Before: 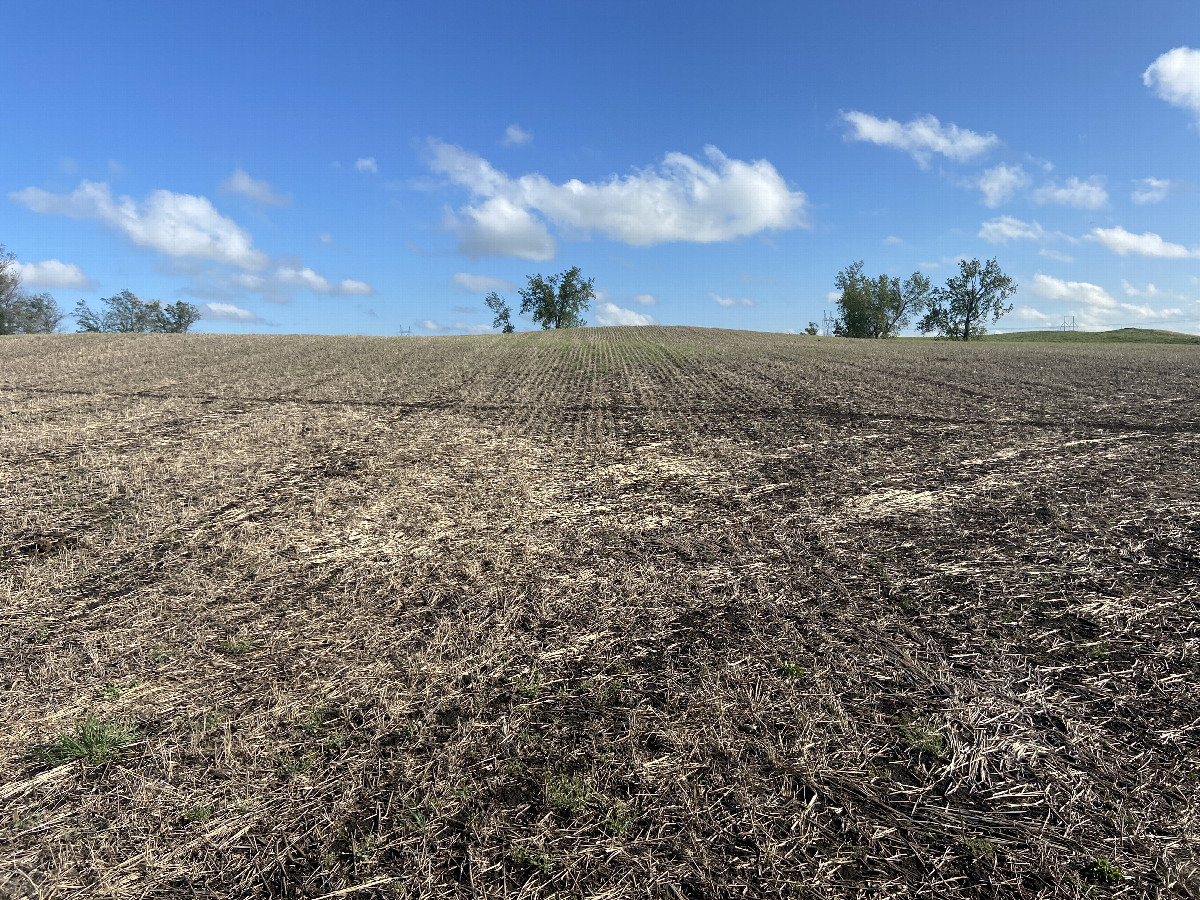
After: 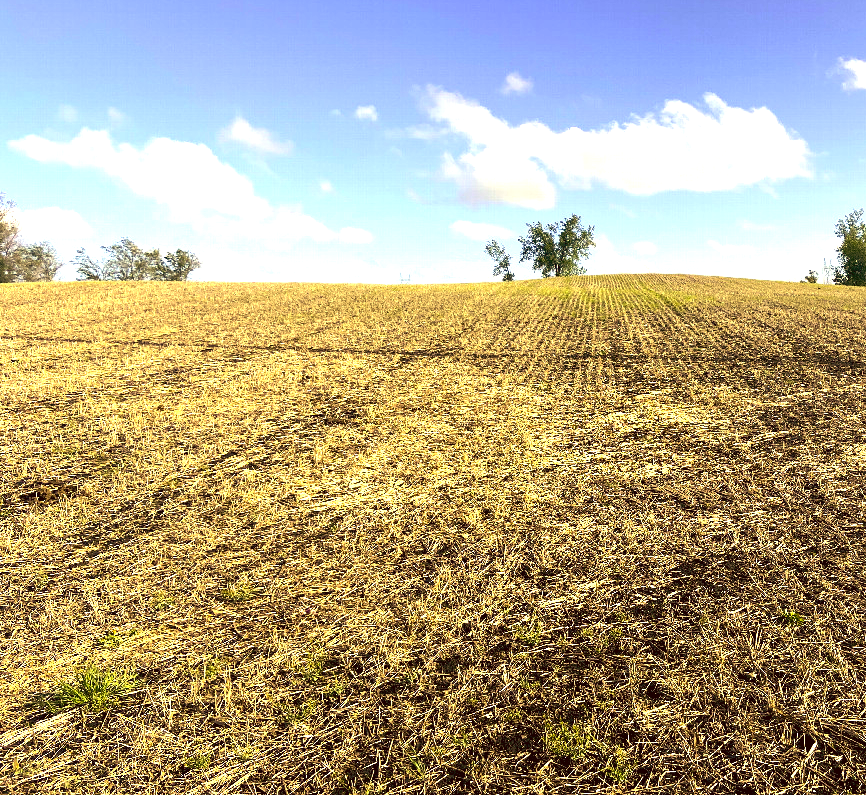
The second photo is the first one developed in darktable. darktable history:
color correction: highlights a* 9.58, highlights b* 38.89, shadows a* 14.28, shadows b* 3.29
crop: top 5.799%, right 27.833%, bottom 5.765%
color balance rgb: global offset › luminance -0.335%, global offset › chroma 0.113%, global offset › hue 163.27°, perceptual saturation grading › global saturation 24.965%, perceptual brilliance grading › highlights 47.556%, perceptual brilliance grading › mid-tones 22.545%, perceptual brilliance grading › shadows -6.747%
contrast brightness saturation: contrast 0.073, brightness 0.078, saturation 0.178
